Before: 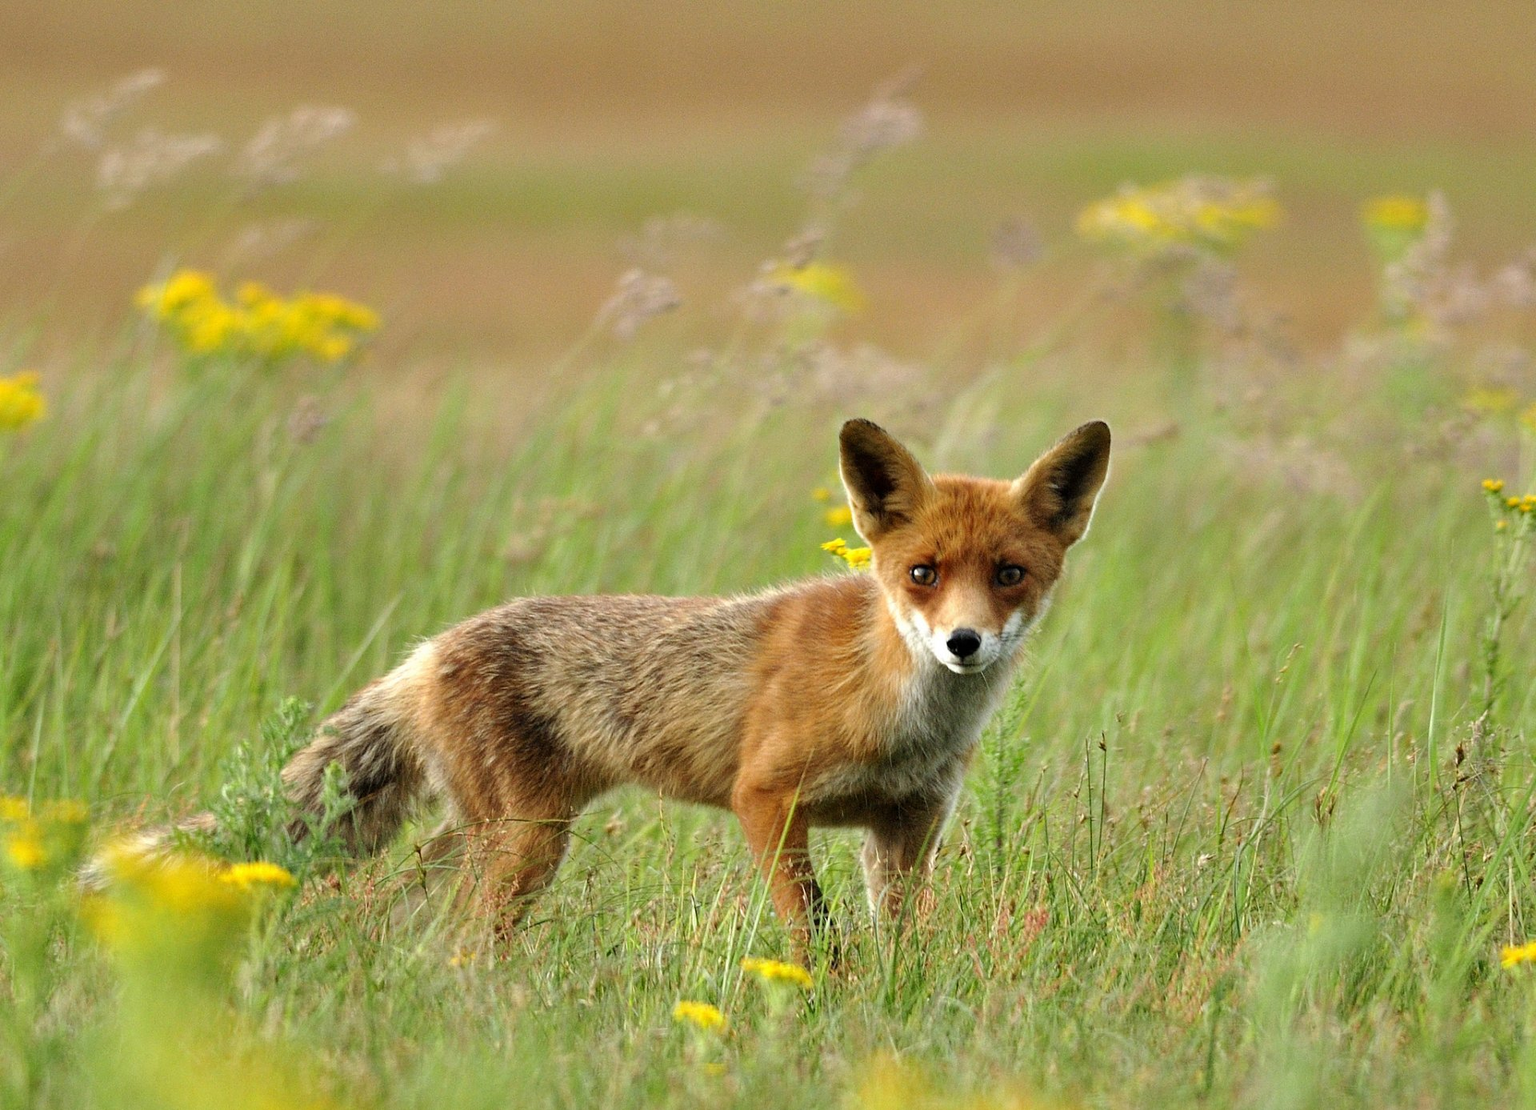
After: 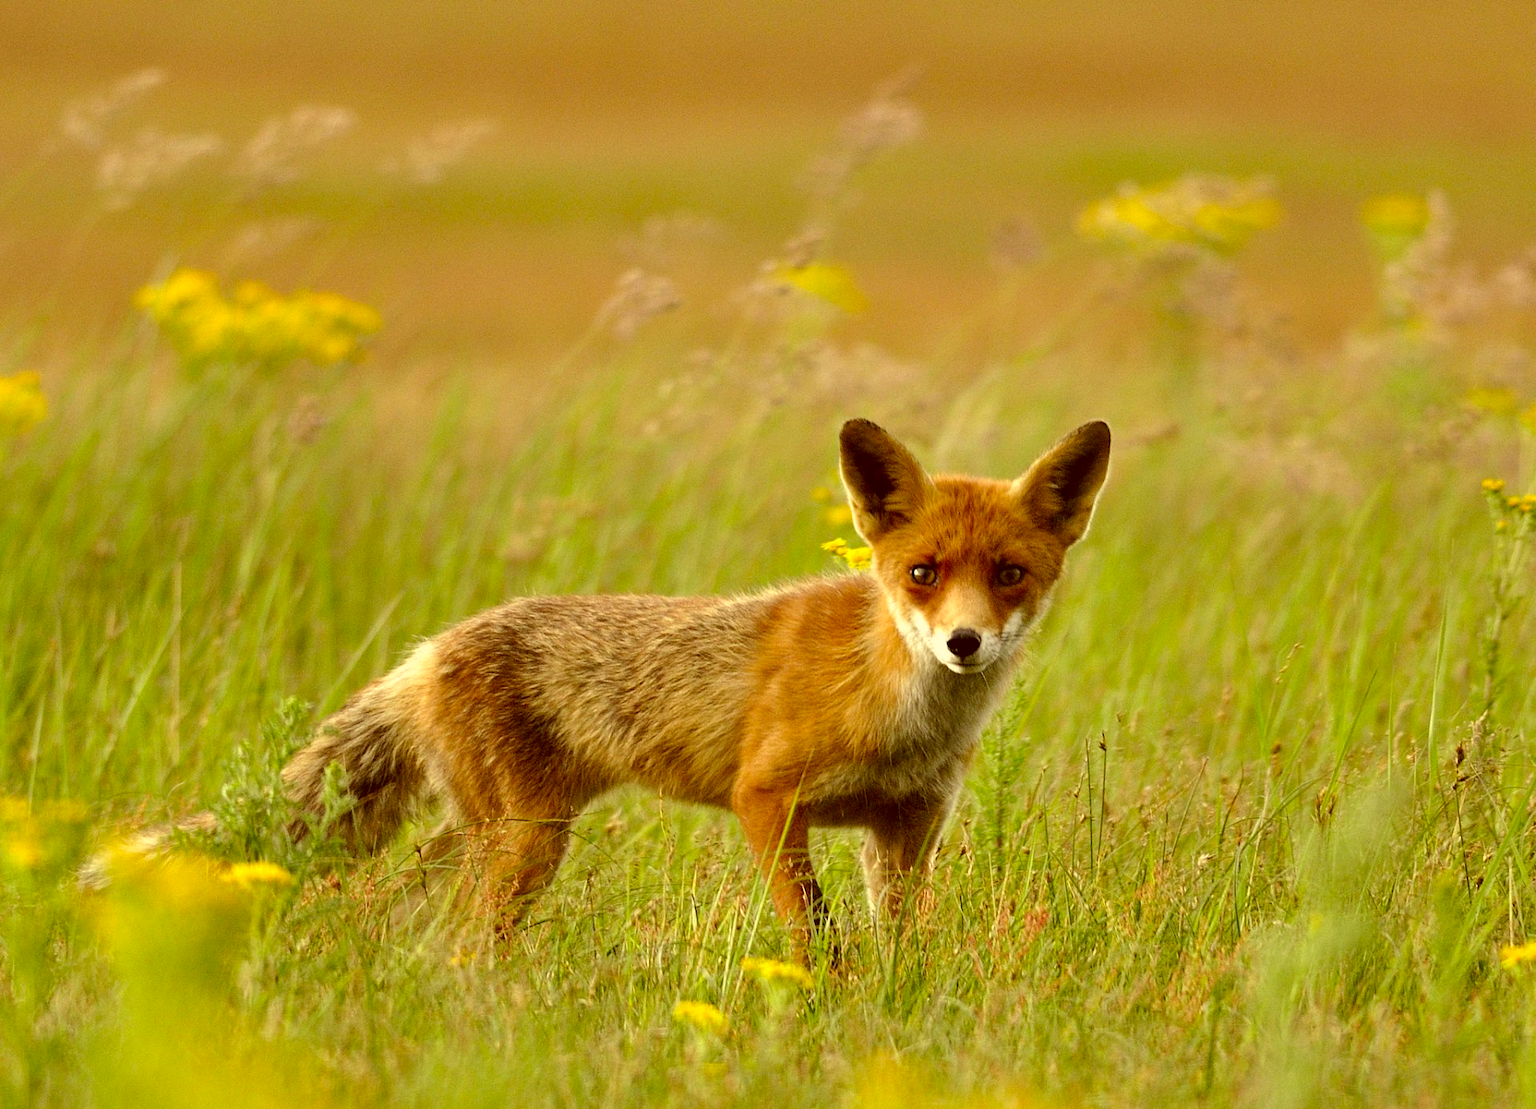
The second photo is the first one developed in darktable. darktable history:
color correction: highlights a* 1.2, highlights b* 24.32, shadows a* 16.23, shadows b* 24.12
